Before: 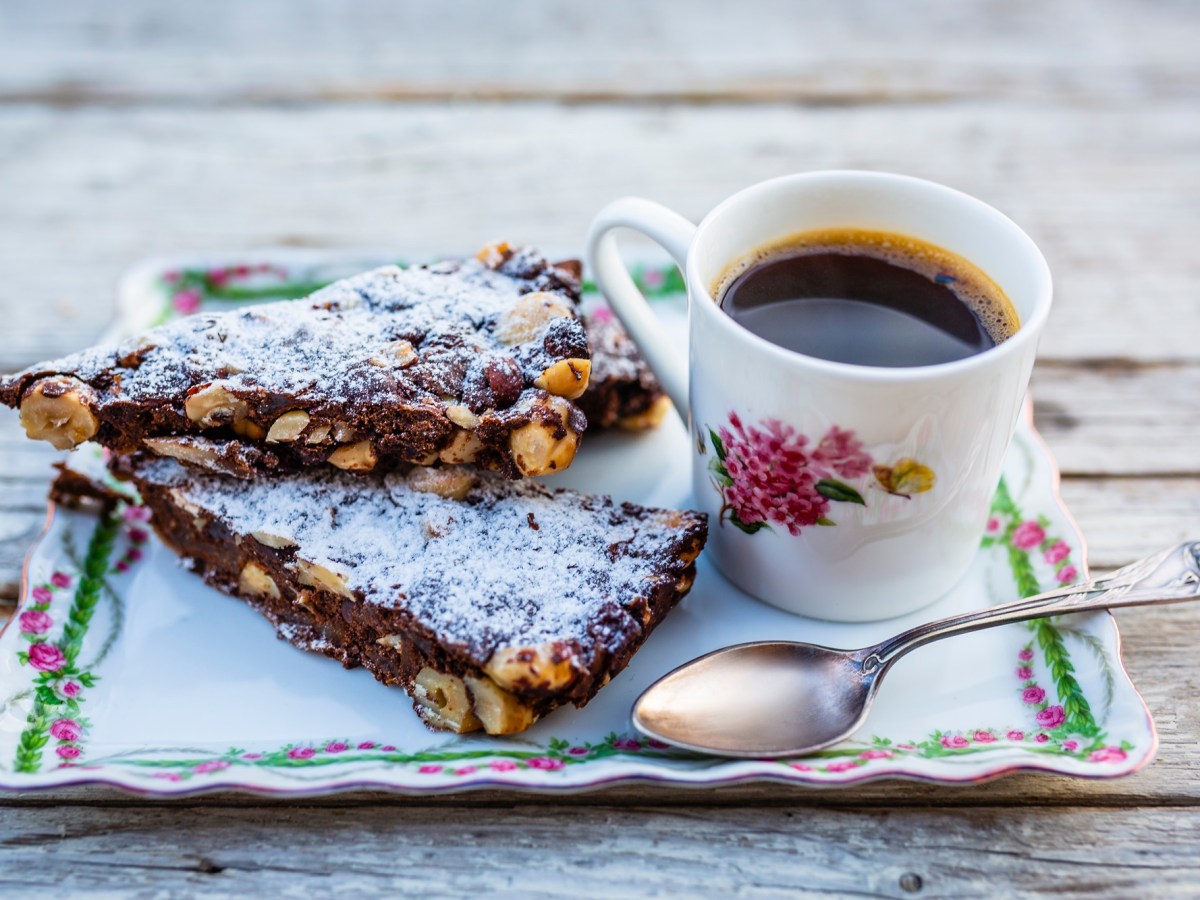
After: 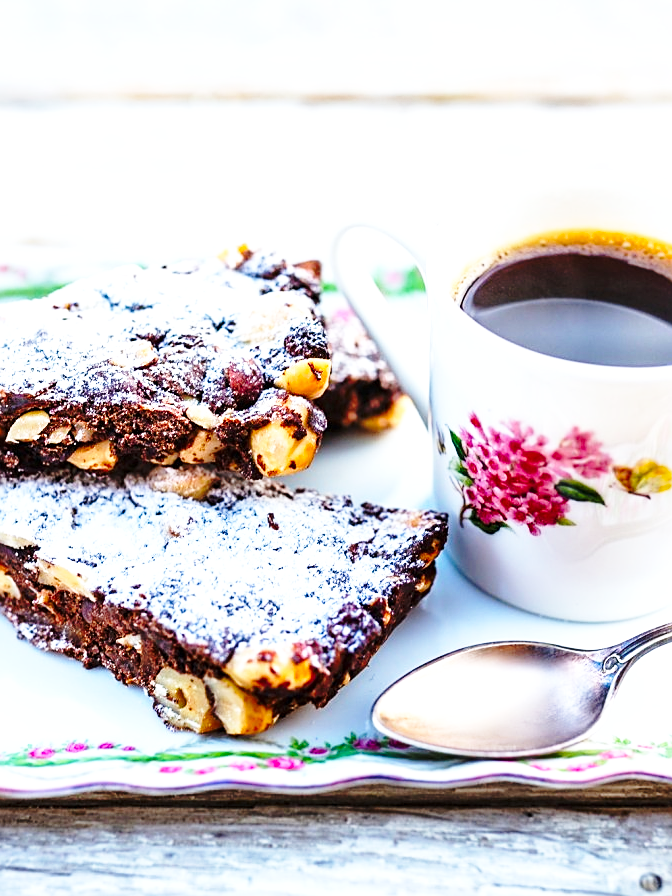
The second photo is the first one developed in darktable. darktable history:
crop: left 21.674%, right 22.086%
base curve: curves: ch0 [(0, 0) (0.036, 0.037) (0.121, 0.228) (0.46, 0.76) (0.859, 0.983) (1, 1)], preserve colors none
sharpen: on, module defaults
exposure: black level correction 0, exposure 0.68 EV, compensate exposure bias true, compensate highlight preservation false
vibrance: on, module defaults
